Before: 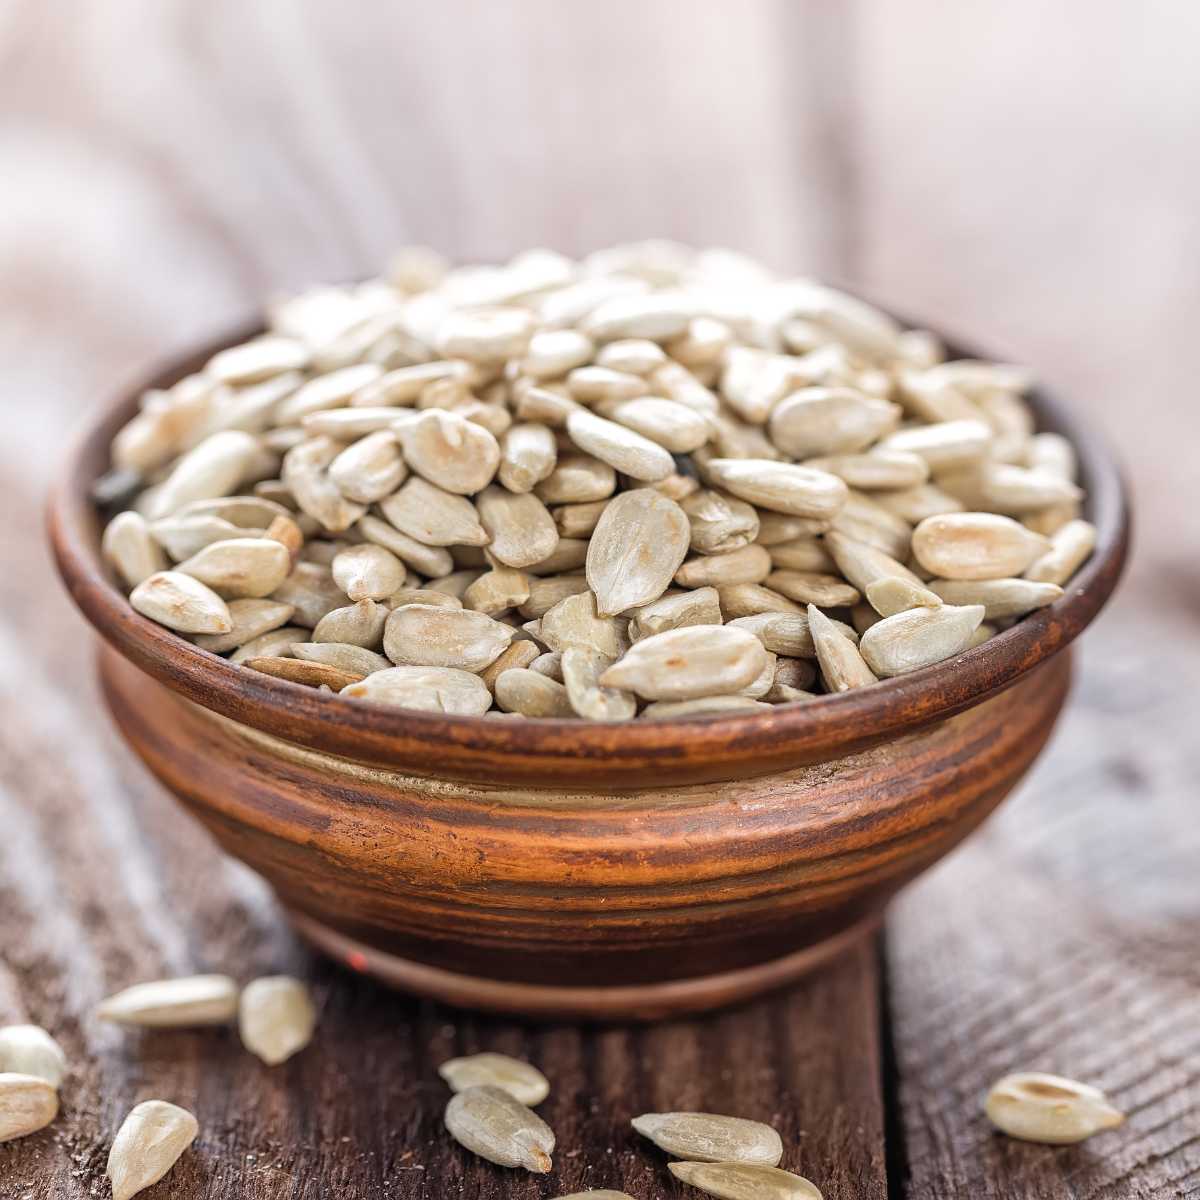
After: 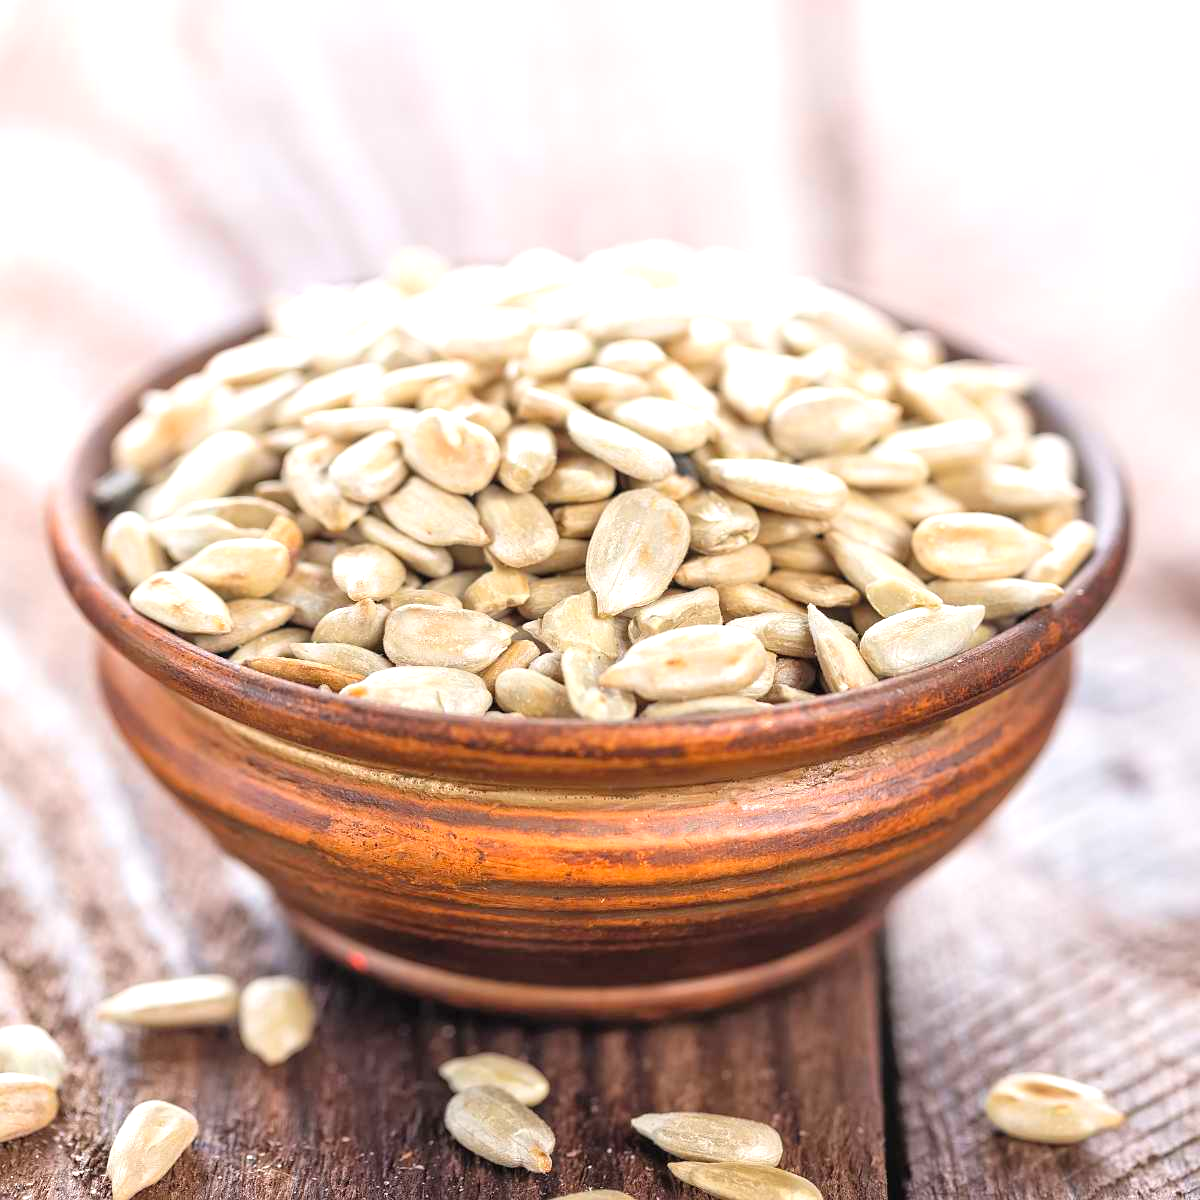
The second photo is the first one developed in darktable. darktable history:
exposure: exposure 0.55 EV, compensate highlight preservation false
sharpen: radius 2.854, amount 0.859, threshold 47.387
contrast brightness saturation: brightness 0.089, saturation 0.195
